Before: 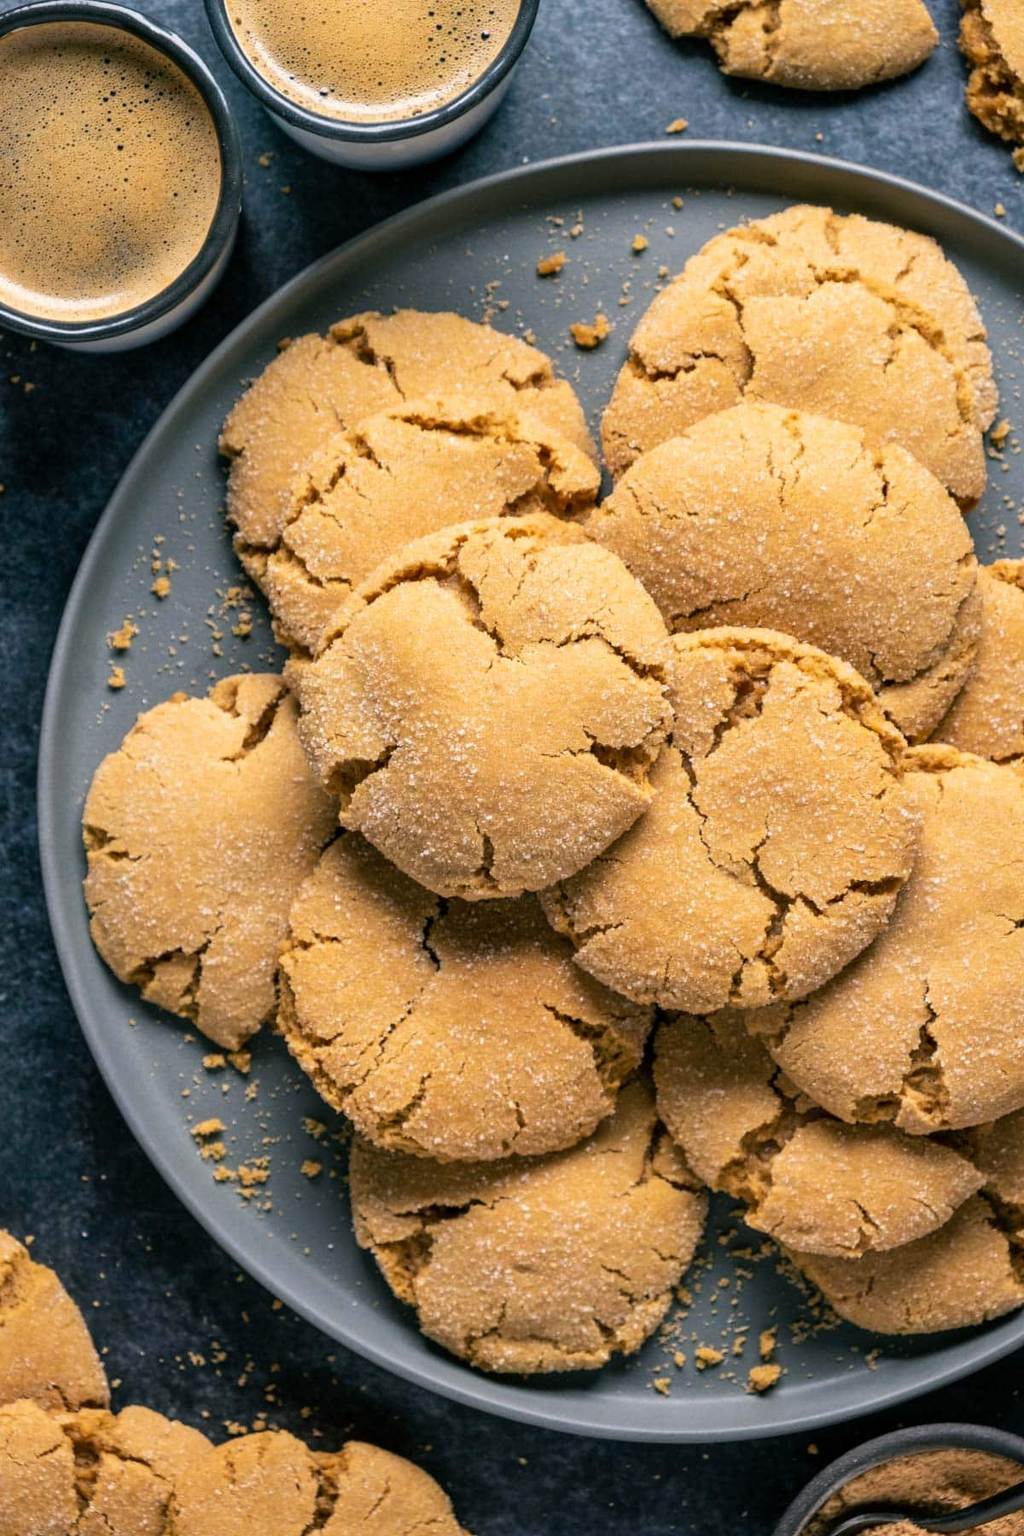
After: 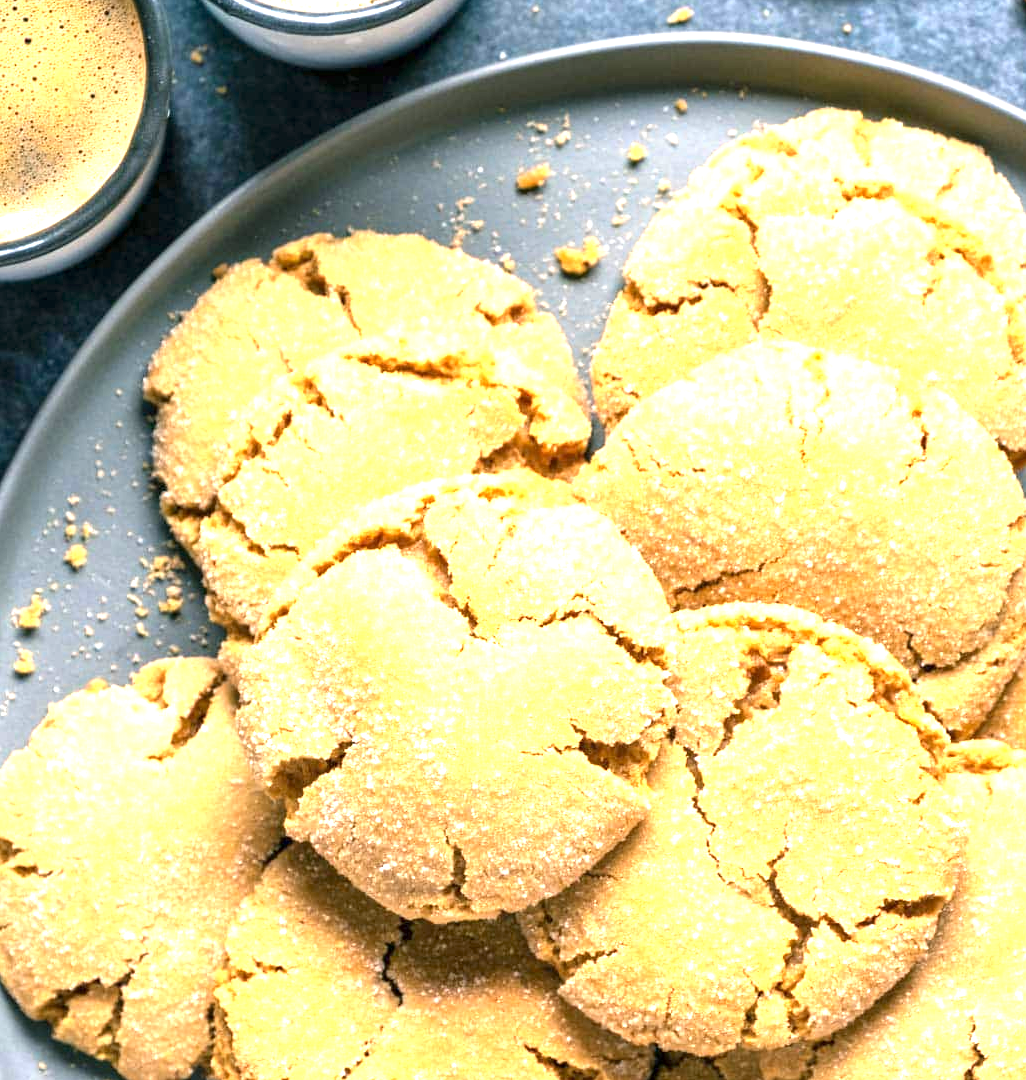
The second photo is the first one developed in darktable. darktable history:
crop and rotate: left 9.44%, top 7.351%, right 4.978%, bottom 32.648%
exposure: exposure 1.506 EV, compensate highlight preservation false
